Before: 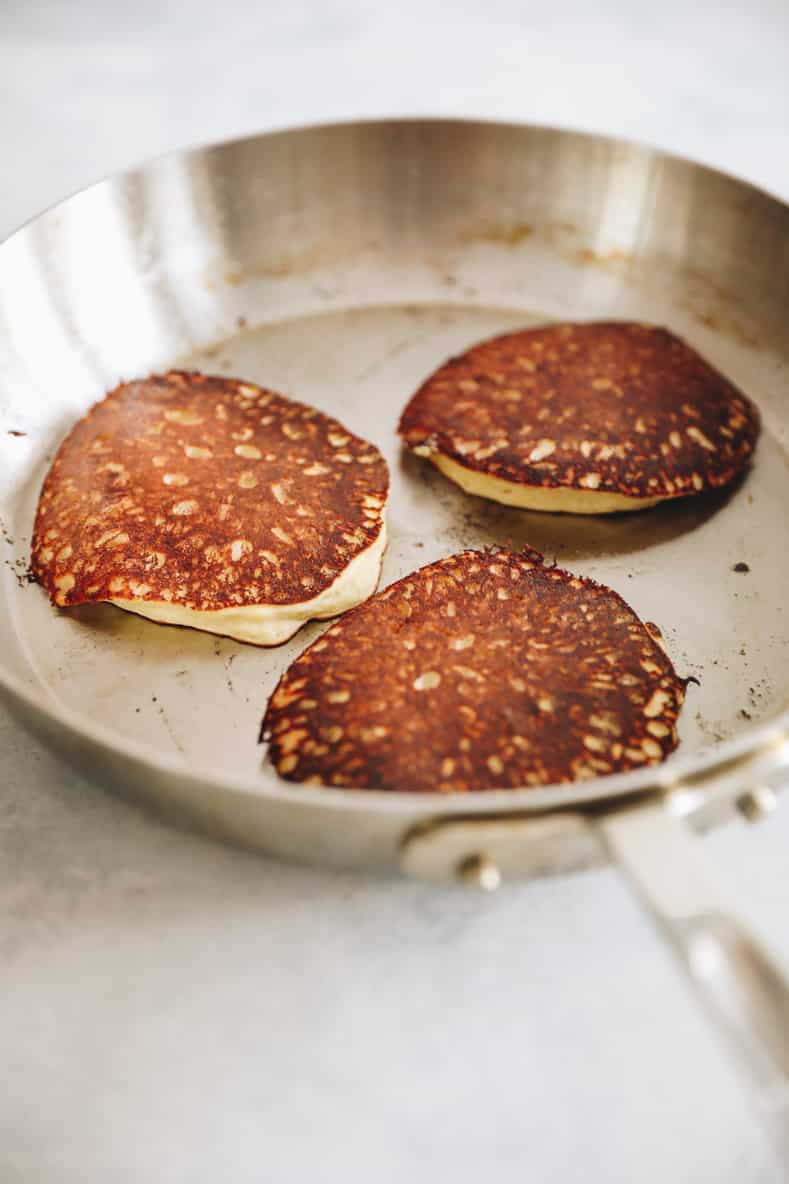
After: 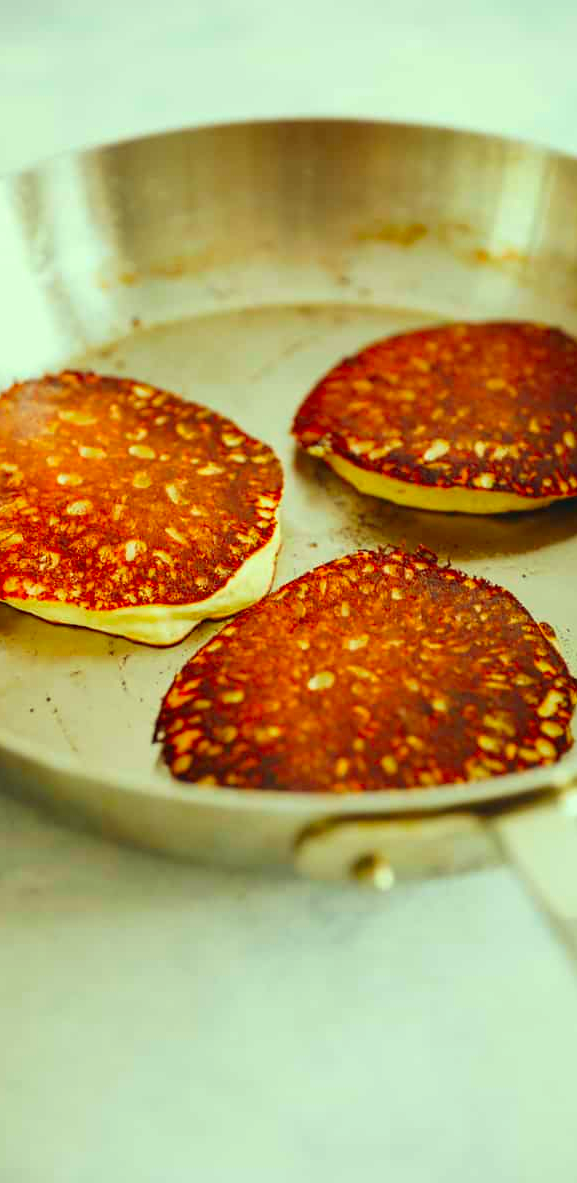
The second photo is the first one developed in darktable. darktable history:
crop: left 13.489%, right 13.361%
color correction: highlights a* -11.13, highlights b* 9.81, saturation 1.71
